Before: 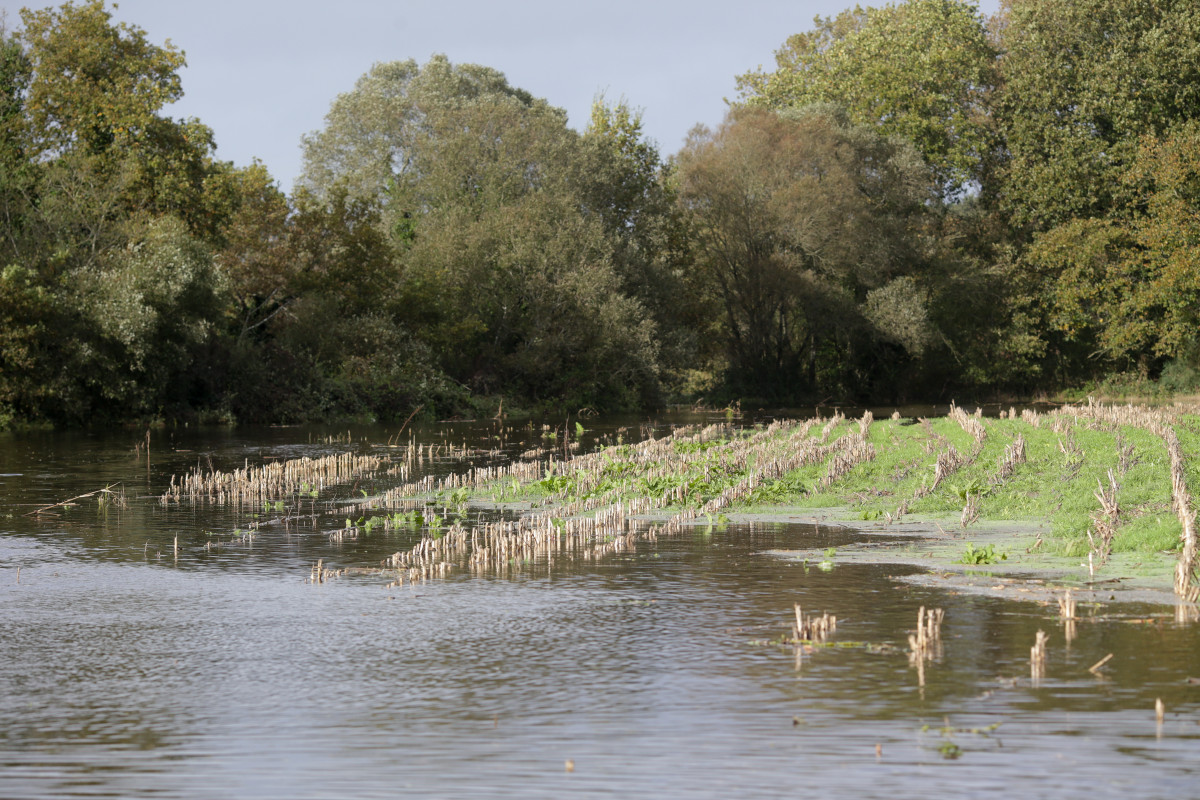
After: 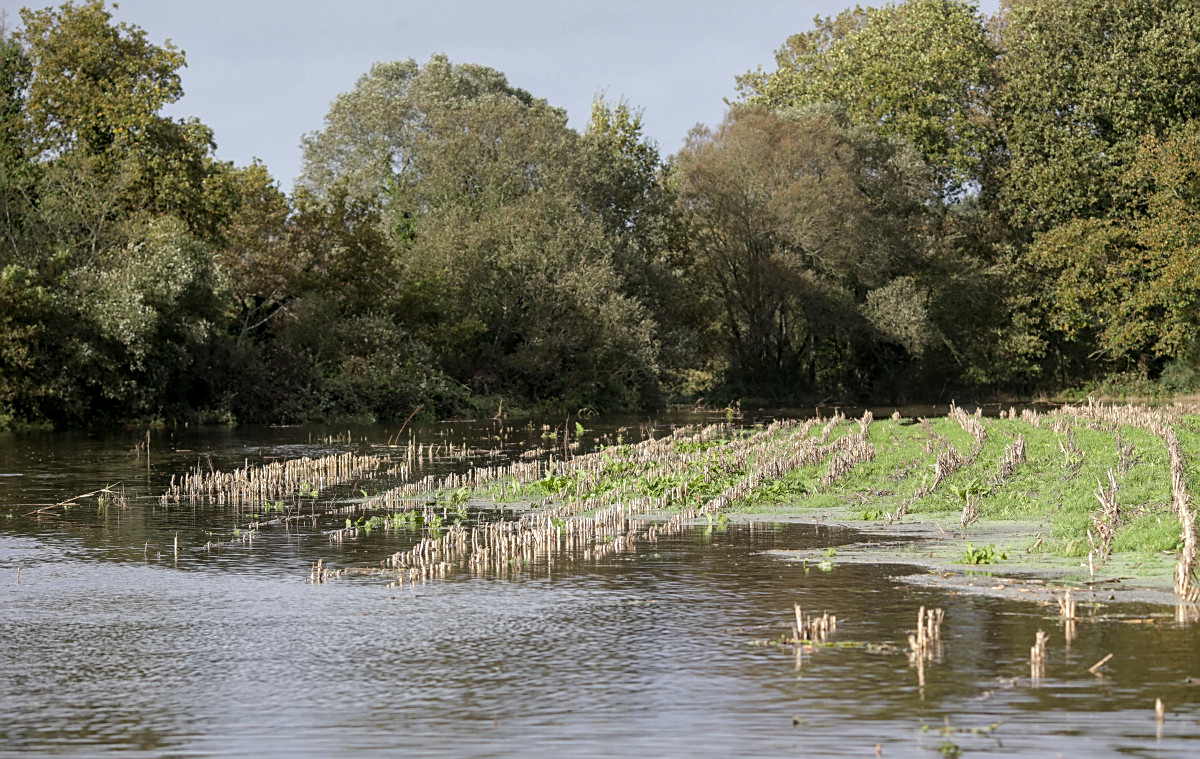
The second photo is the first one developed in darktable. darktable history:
sharpen: on, module defaults
local contrast: on, module defaults
crop and rotate: top 0.005%, bottom 5.042%
